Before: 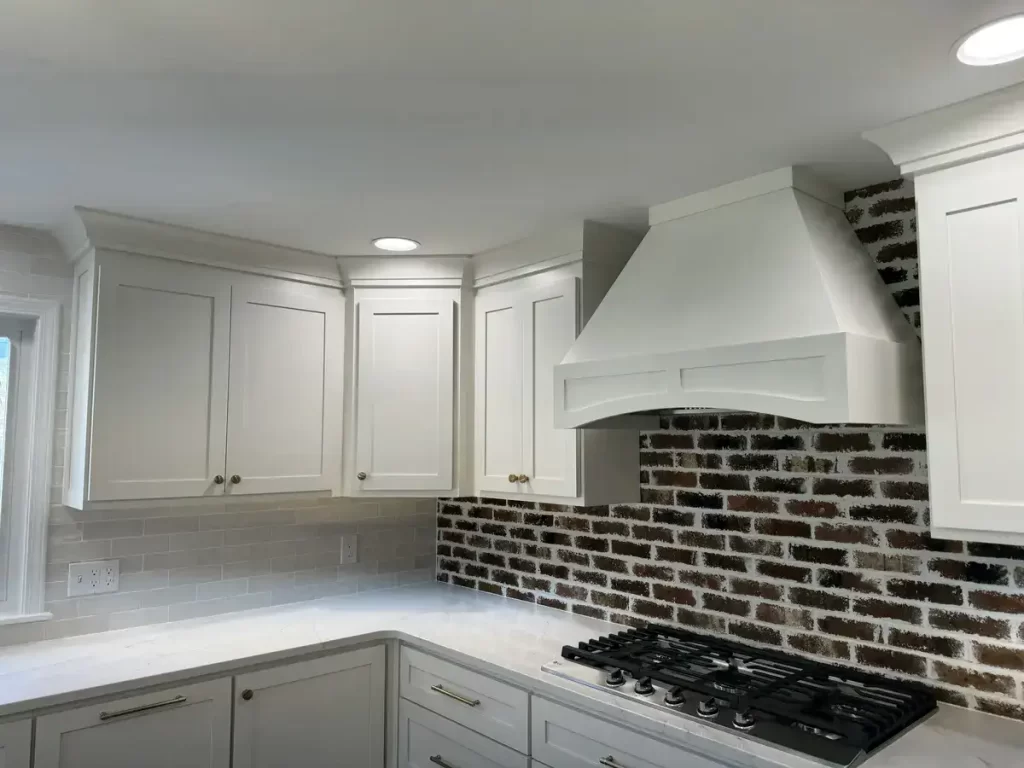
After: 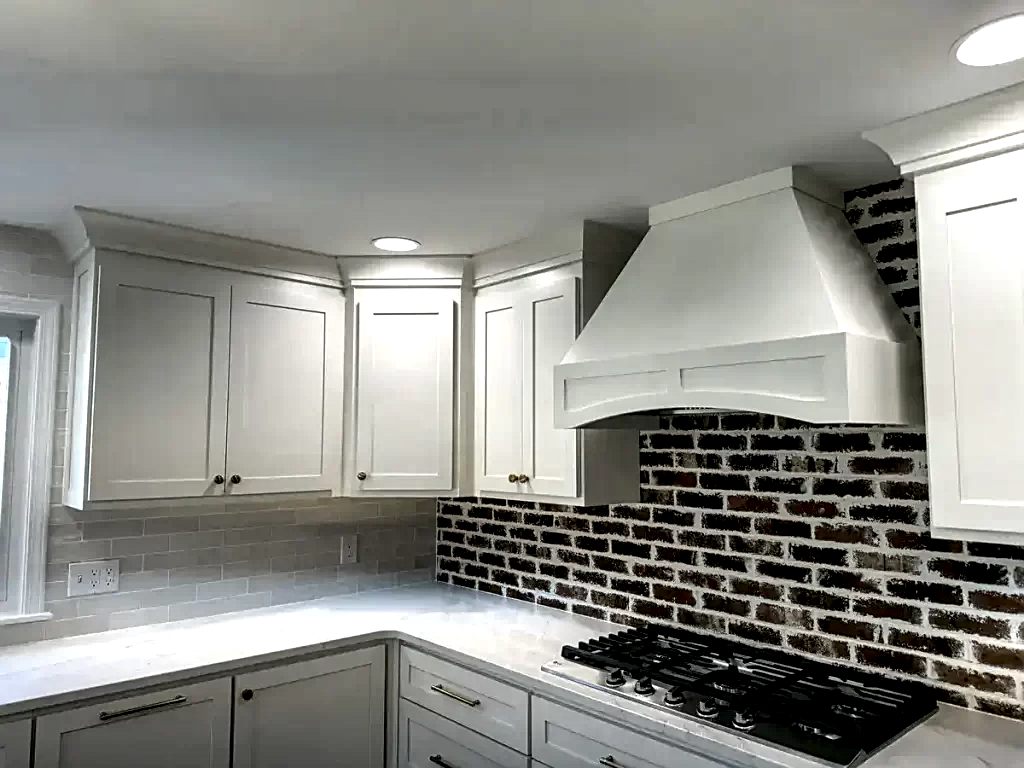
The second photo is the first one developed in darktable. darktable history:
sharpen: on, module defaults
local contrast: highlights 80%, shadows 58%, detail 174%, midtone range 0.6
color balance rgb: perceptual saturation grading › global saturation 0.494%, global vibrance 9.495%
